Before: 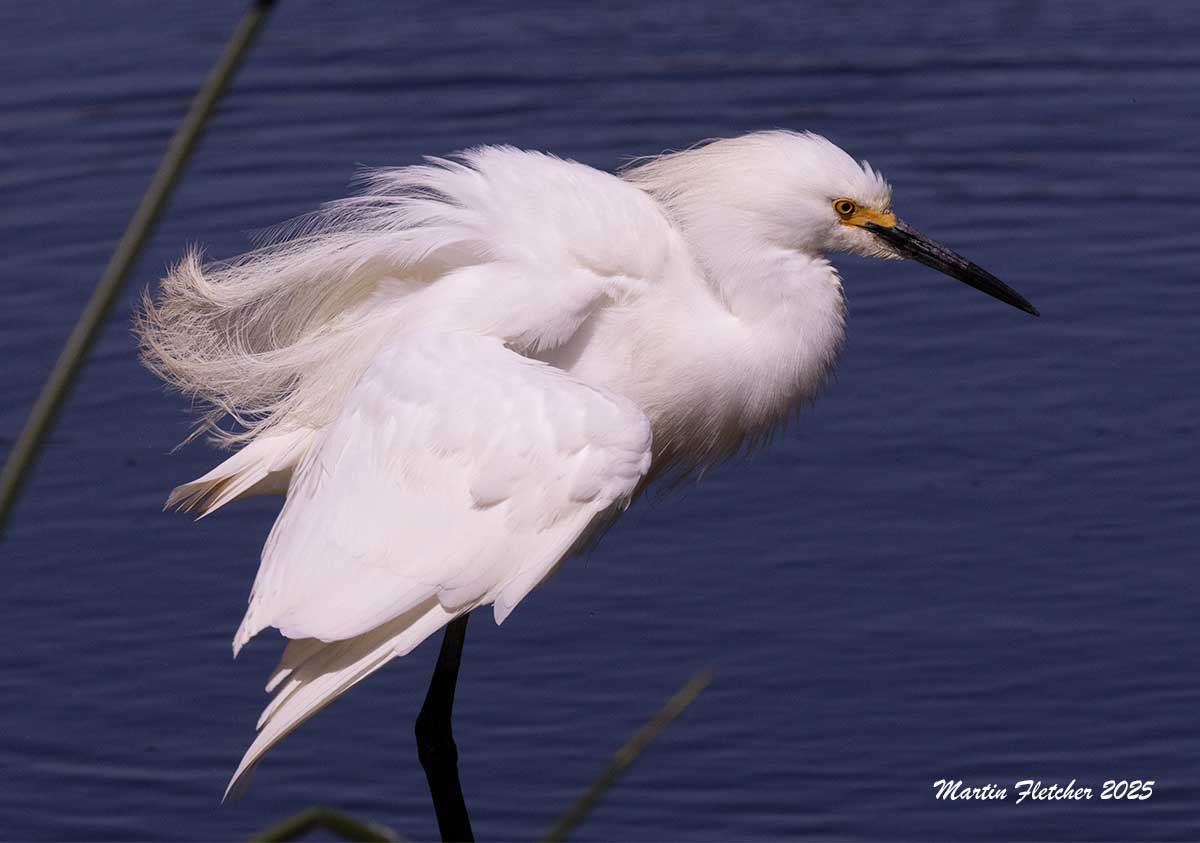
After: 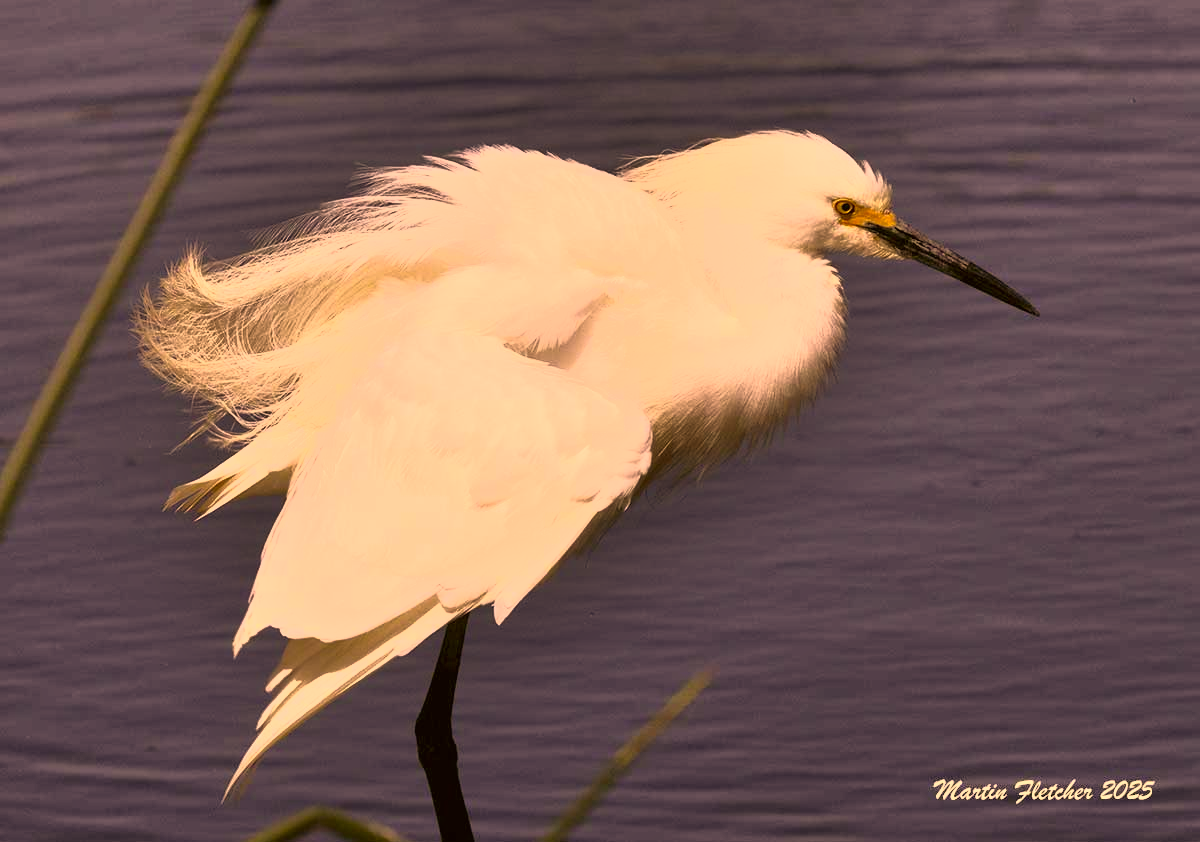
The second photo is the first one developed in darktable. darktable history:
color correction: highlights a* 17.94, highlights b* 35.39, shadows a* 1.48, shadows b* 6.42, saturation 1.01
base curve: curves: ch0 [(0, 0) (0.005, 0.002) (0.193, 0.295) (0.399, 0.664) (0.75, 0.928) (1, 1)]
color balance: mode lift, gamma, gain (sRGB), lift [1.04, 1, 1, 0.97], gamma [1.01, 1, 1, 0.97], gain [0.96, 1, 1, 0.97]
crop: bottom 0.071%
tone equalizer: -7 EV -0.63 EV, -6 EV 1 EV, -5 EV -0.45 EV, -4 EV 0.43 EV, -3 EV 0.41 EV, -2 EV 0.15 EV, -1 EV -0.15 EV, +0 EV -0.39 EV, smoothing diameter 25%, edges refinement/feathering 10, preserve details guided filter
